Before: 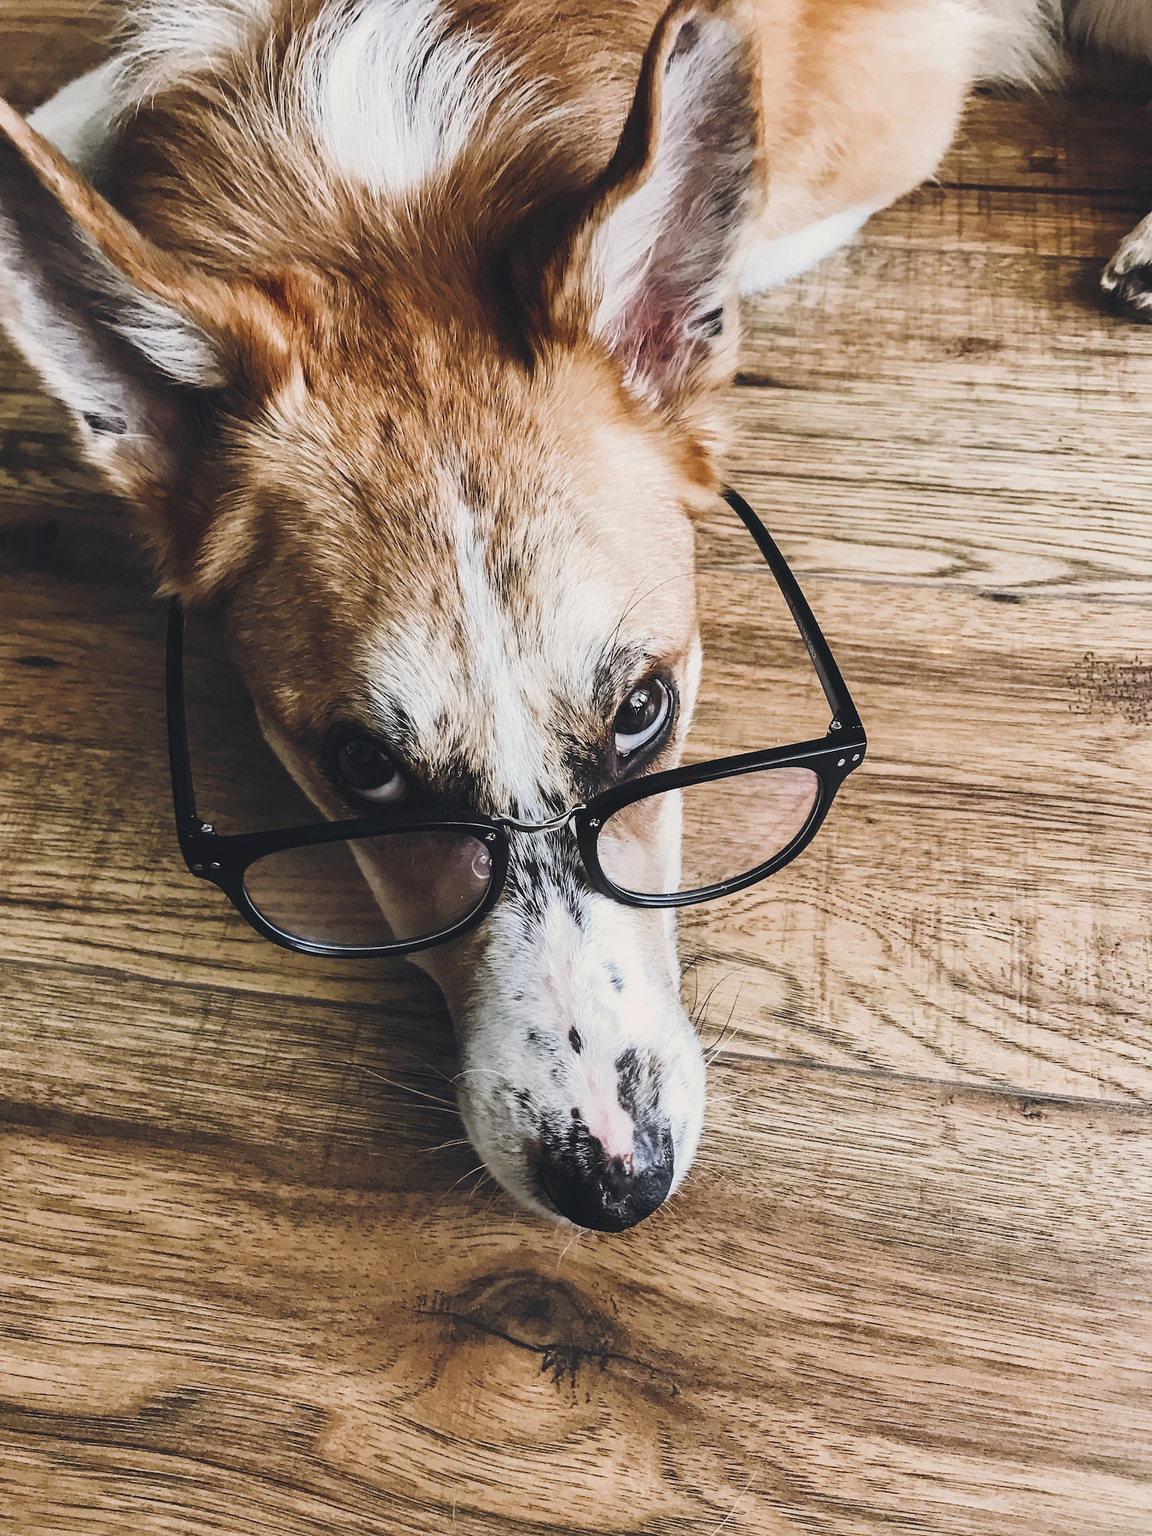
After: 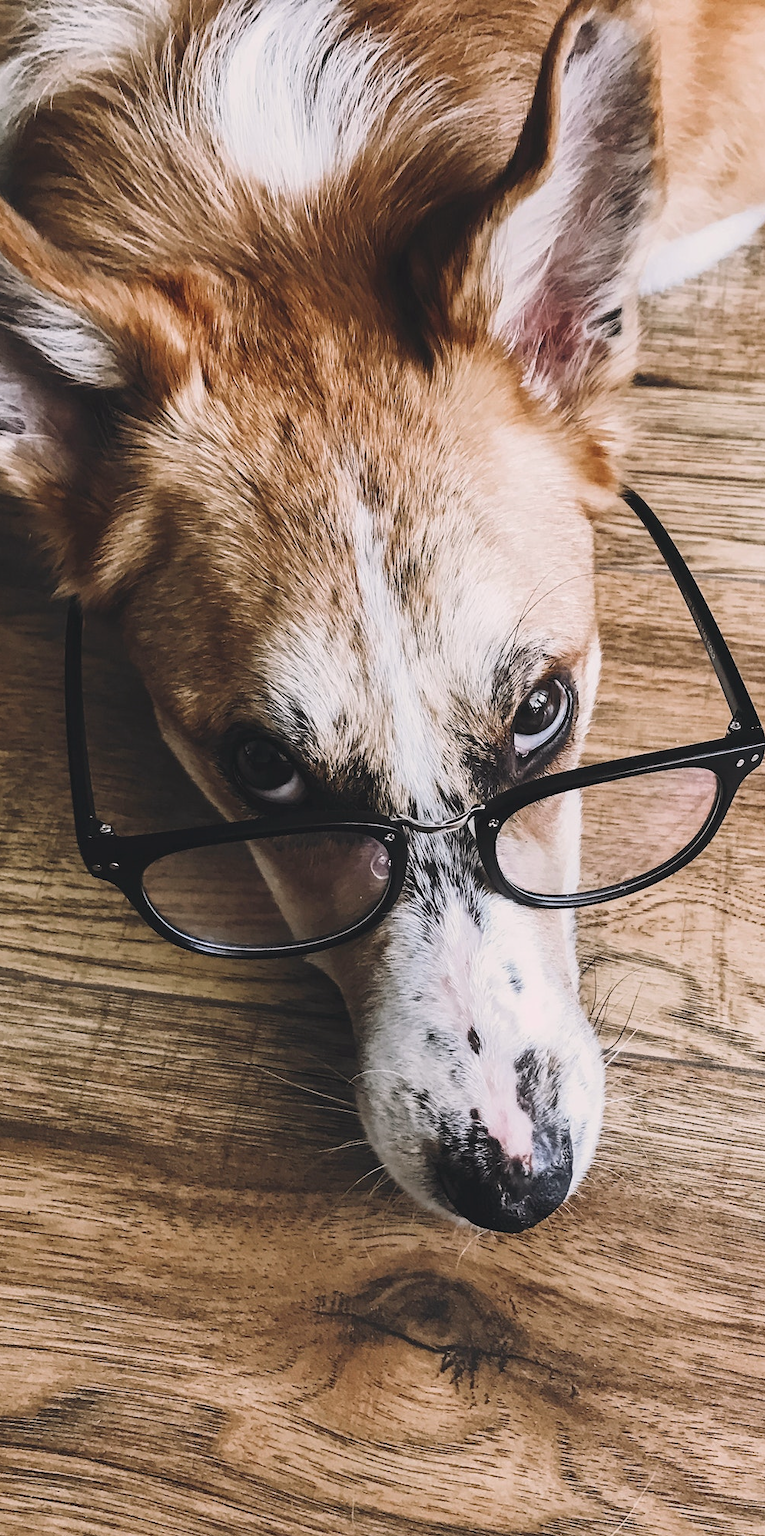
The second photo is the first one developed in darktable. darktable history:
crop and rotate: left 8.816%, right 24.742%
color correction: highlights a* 3.14, highlights b* -1.56, shadows a* -0.051, shadows b* 2.14, saturation 0.981
color zones: curves: ch0 [(0, 0.5) (0.143, 0.5) (0.286, 0.456) (0.429, 0.5) (0.571, 0.5) (0.714, 0.5) (0.857, 0.5) (1, 0.5)]; ch1 [(0, 0.5) (0.143, 0.5) (0.286, 0.422) (0.429, 0.5) (0.571, 0.5) (0.714, 0.5) (0.857, 0.5) (1, 0.5)]
